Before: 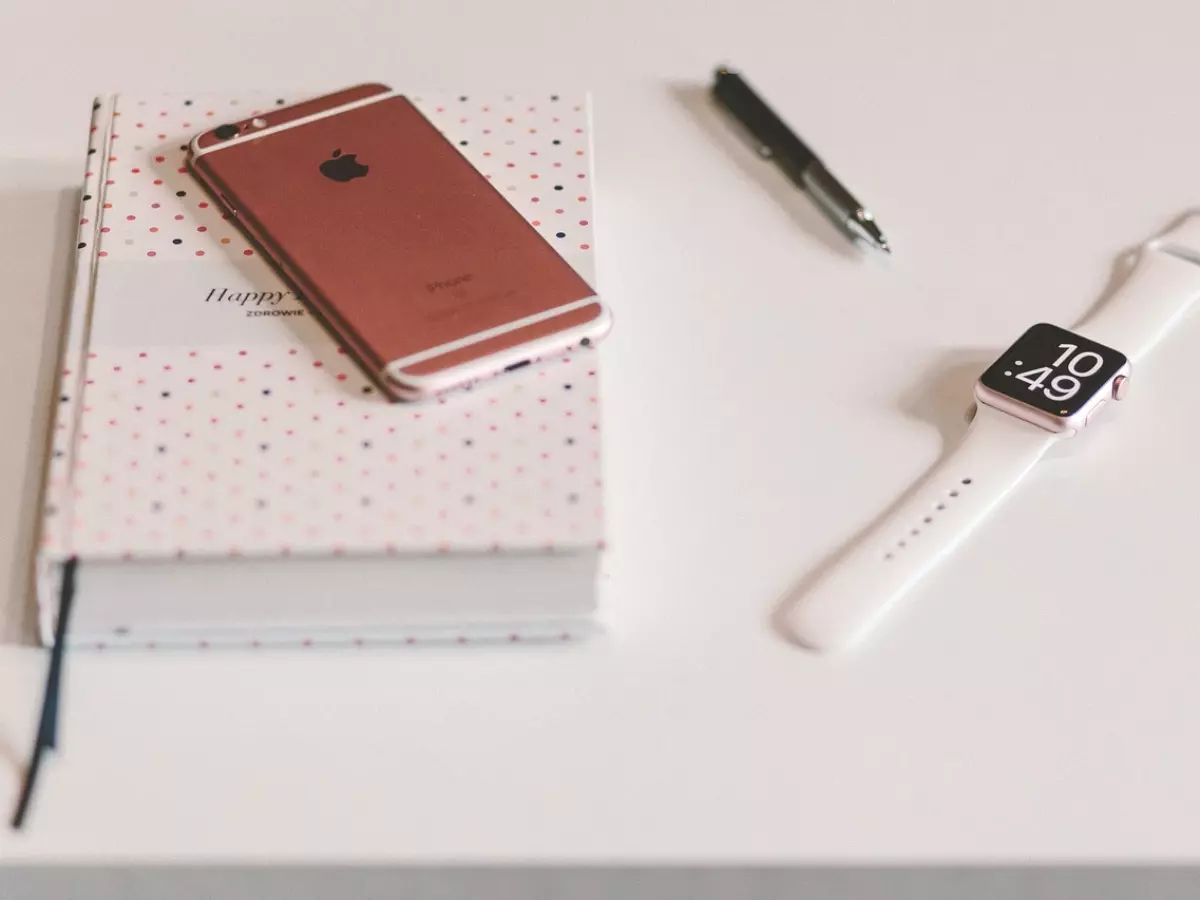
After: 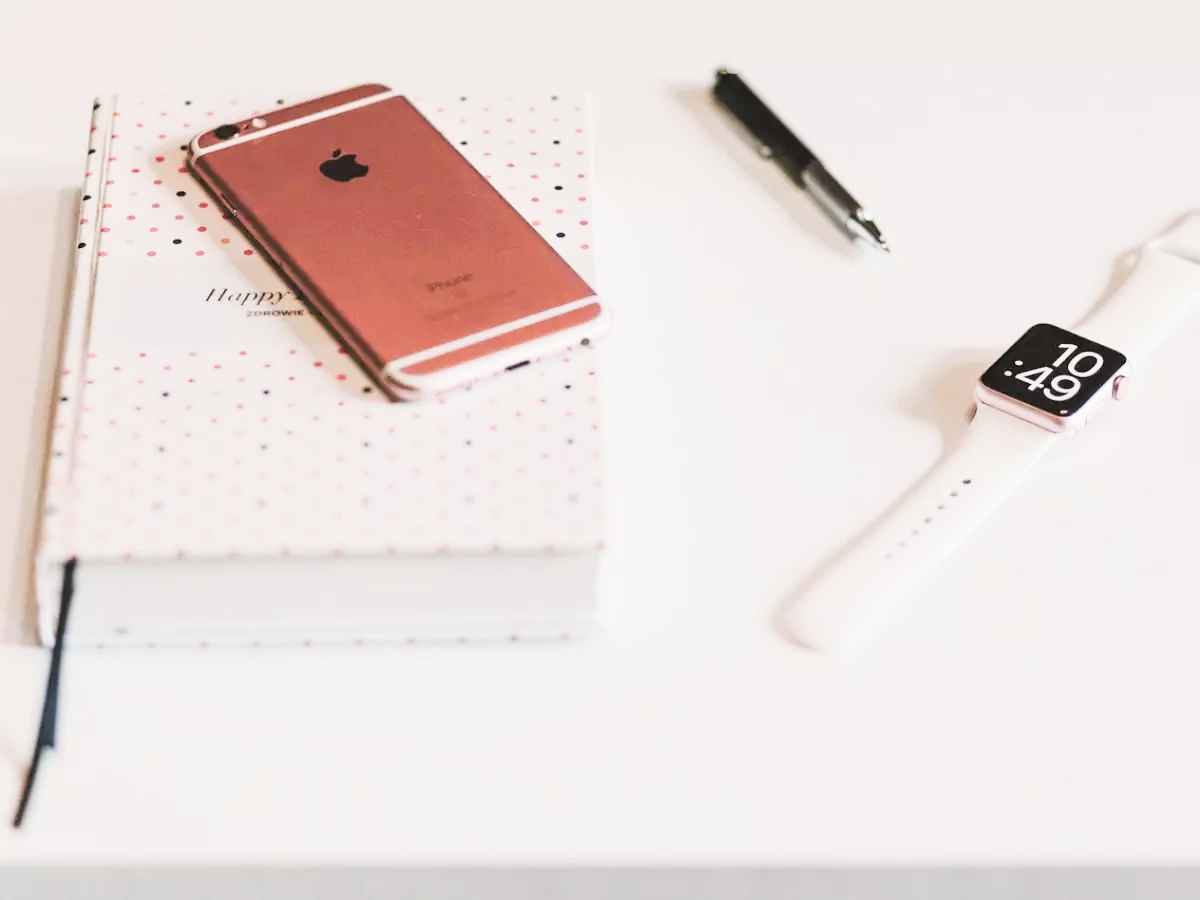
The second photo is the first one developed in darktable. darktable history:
exposure: black level correction 0, exposure 0.898 EV, compensate highlight preservation false
filmic rgb: black relative exposure -5.05 EV, white relative exposure 4 EV, threshold 3.05 EV, hardness 2.9, contrast 1.405, highlights saturation mix -30.13%, enable highlight reconstruction true
